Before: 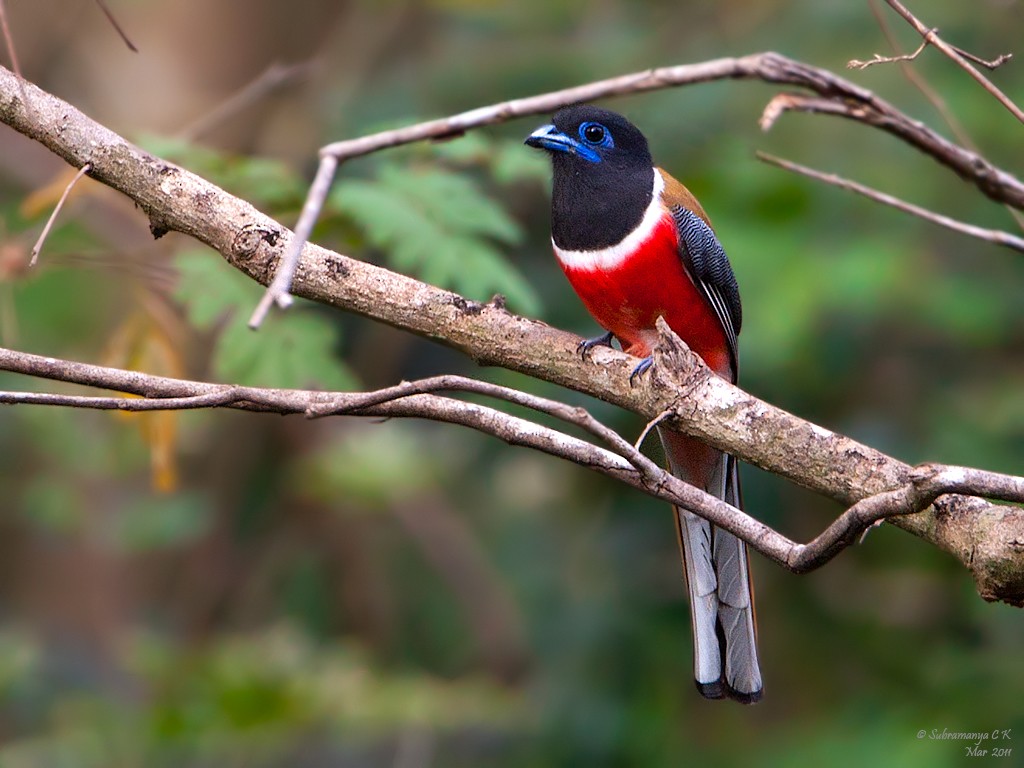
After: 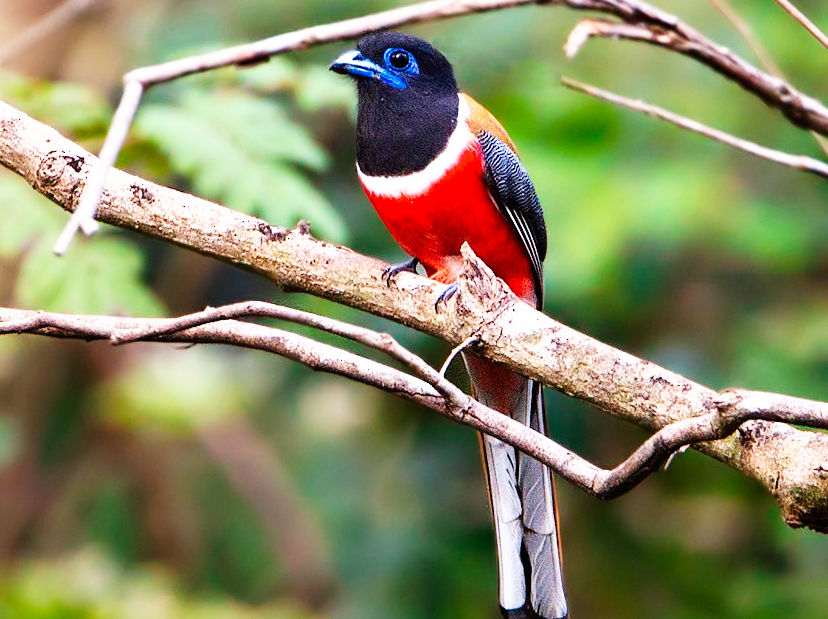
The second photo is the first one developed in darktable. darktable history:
base curve: curves: ch0 [(0, 0) (0.007, 0.004) (0.027, 0.03) (0.046, 0.07) (0.207, 0.54) (0.442, 0.872) (0.673, 0.972) (1, 1)], preserve colors none
crop: left 19.109%, top 9.703%, right 0%, bottom 9.642%
